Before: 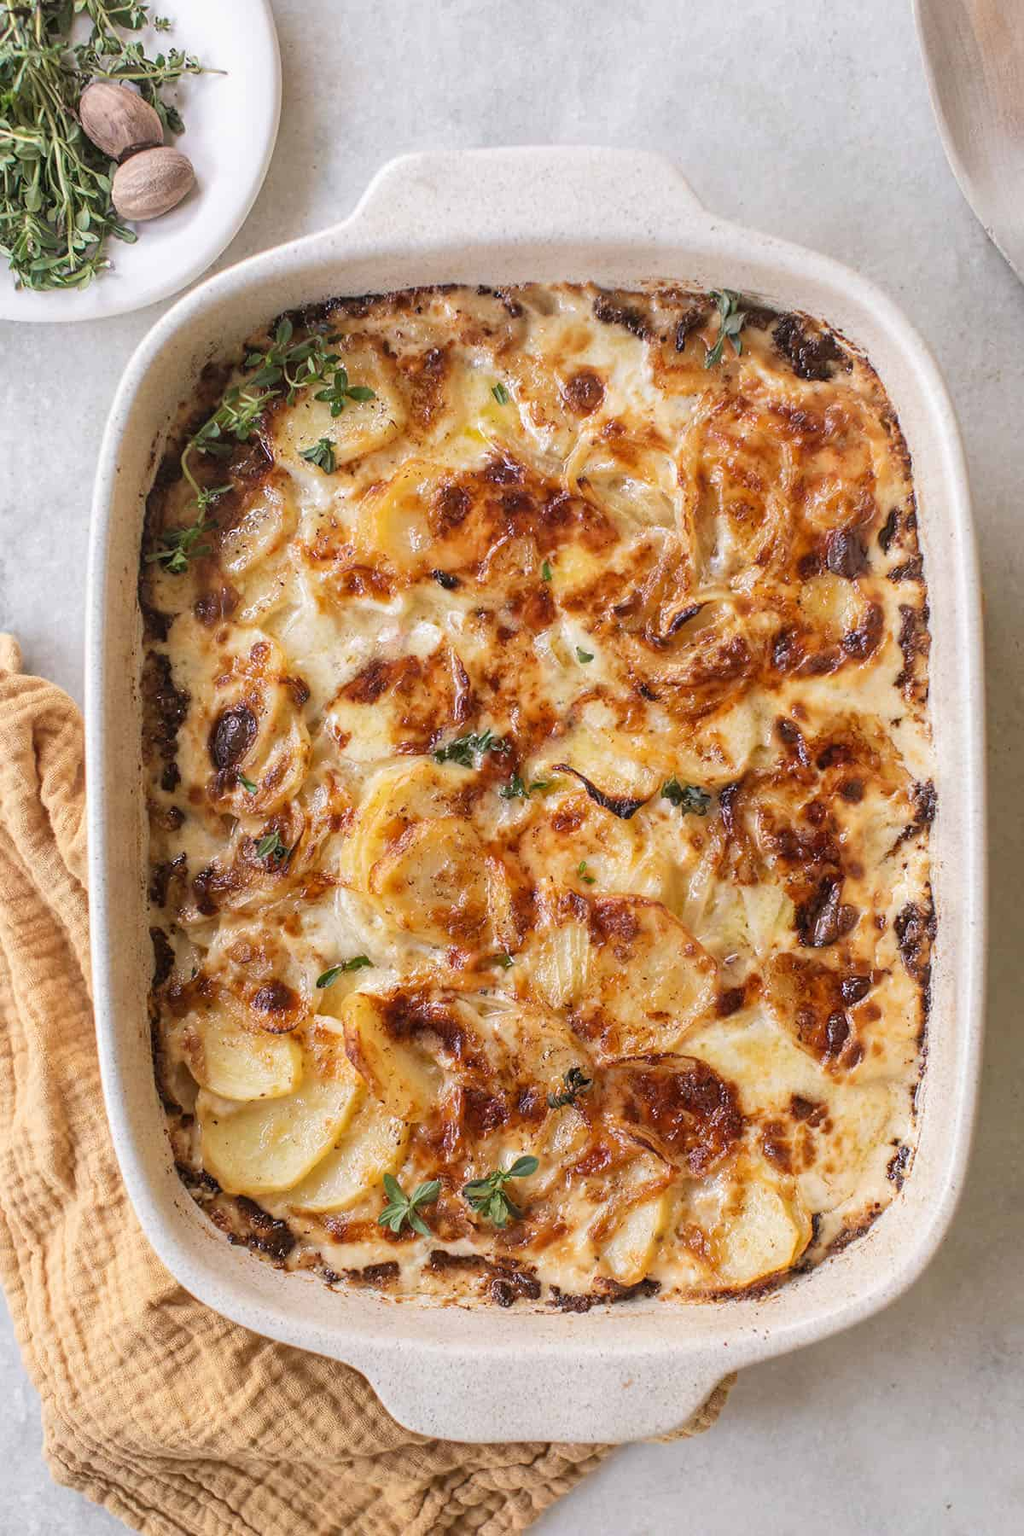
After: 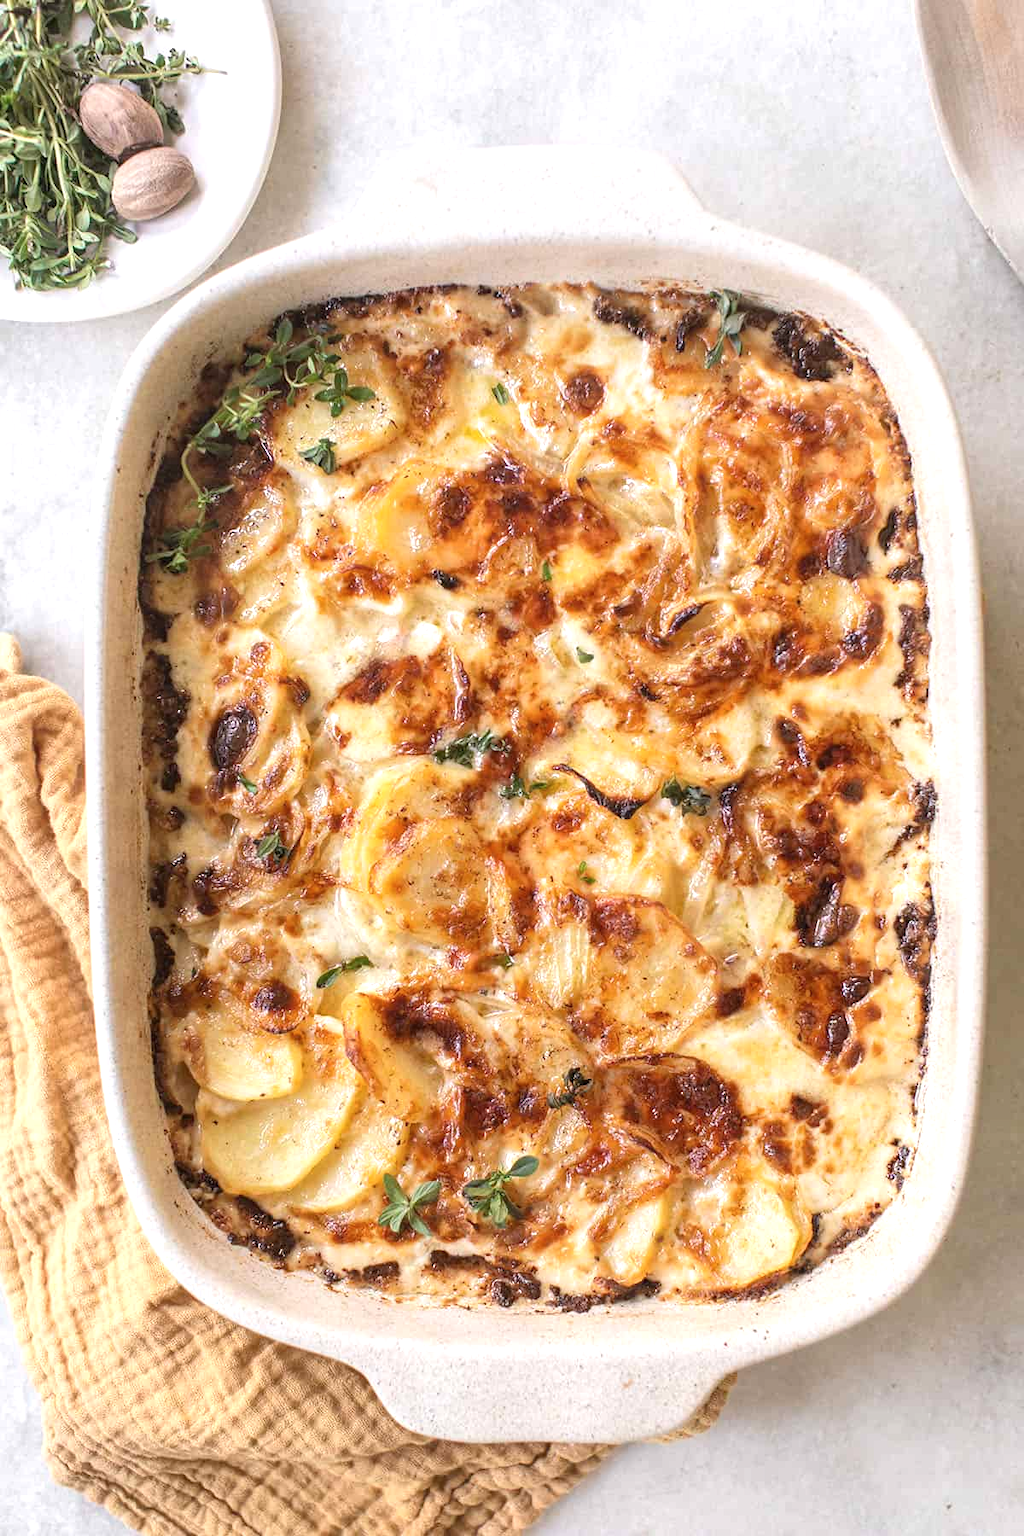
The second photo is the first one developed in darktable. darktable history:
exposure: exposure 0.527 EV, compensate exposure bias true, compensate highlight preservation false
contrast brightness saturation: contrast 0.012, saturation -0.049
